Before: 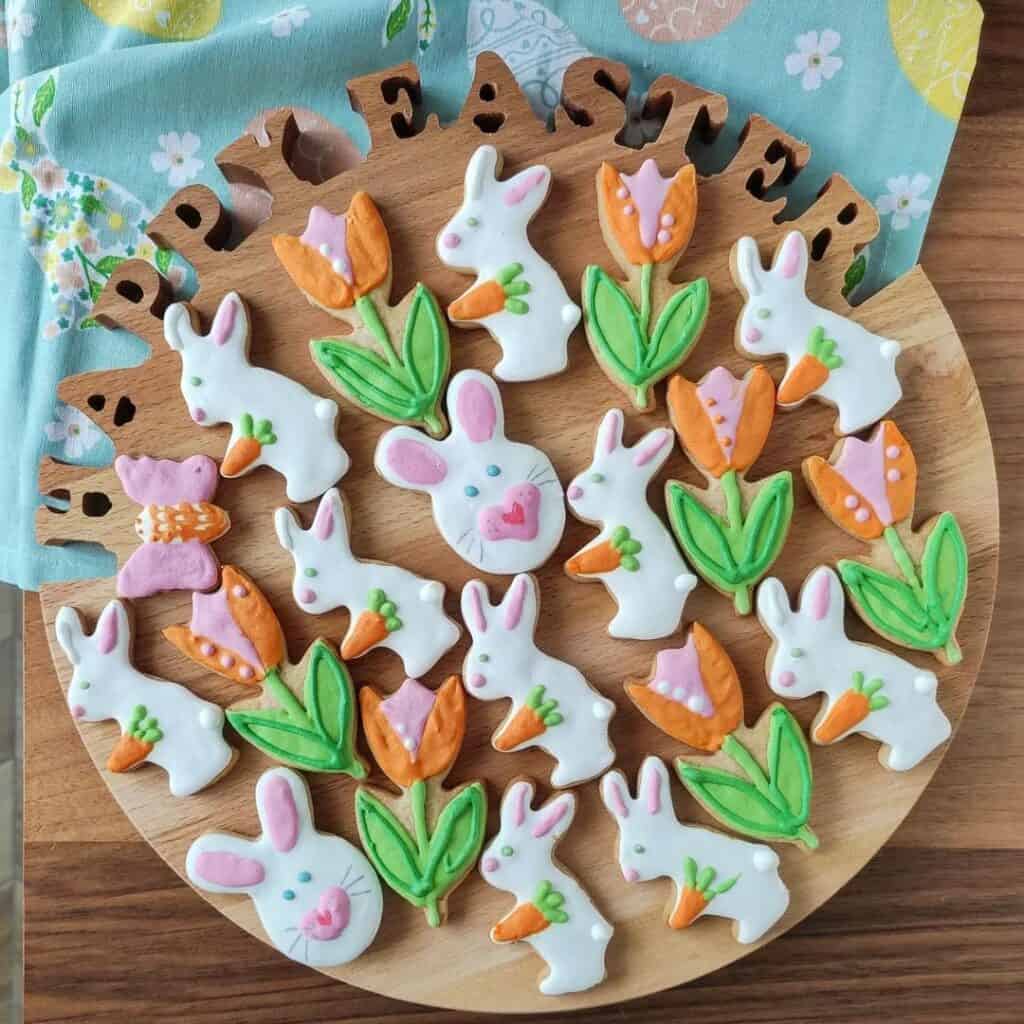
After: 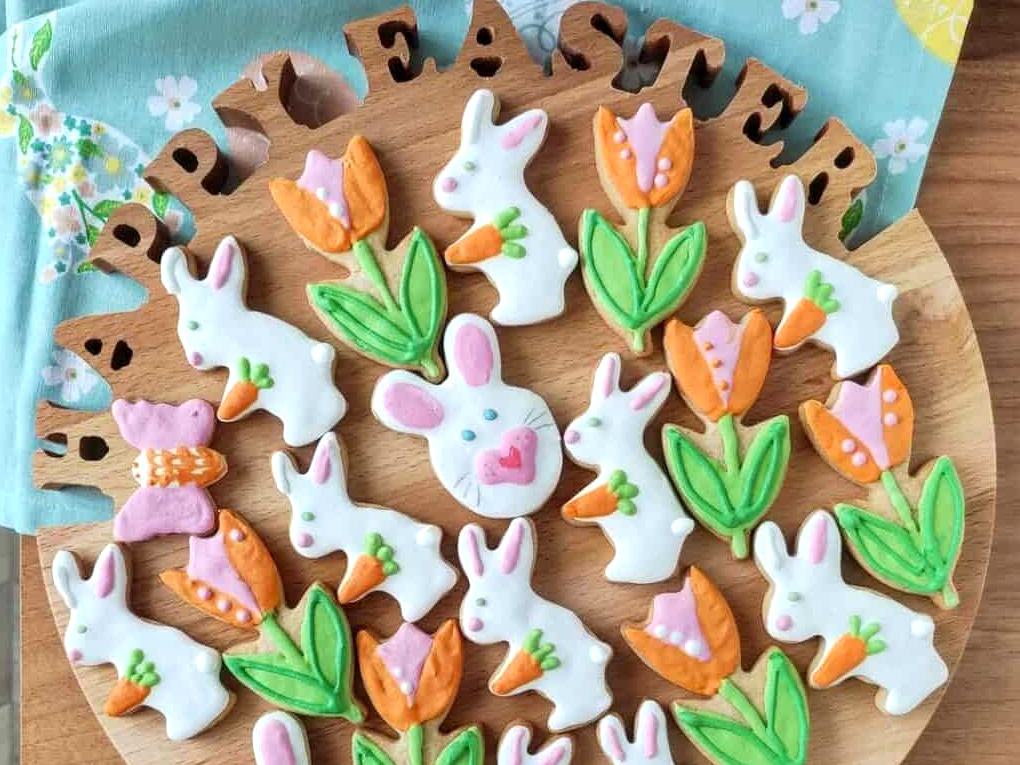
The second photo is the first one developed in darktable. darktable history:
exposure: black level correction 0.001, exposure 0.3 EV, compensate highlight preservation false
crop: left 0.387%, top 5.469%, bottom 19.809%
